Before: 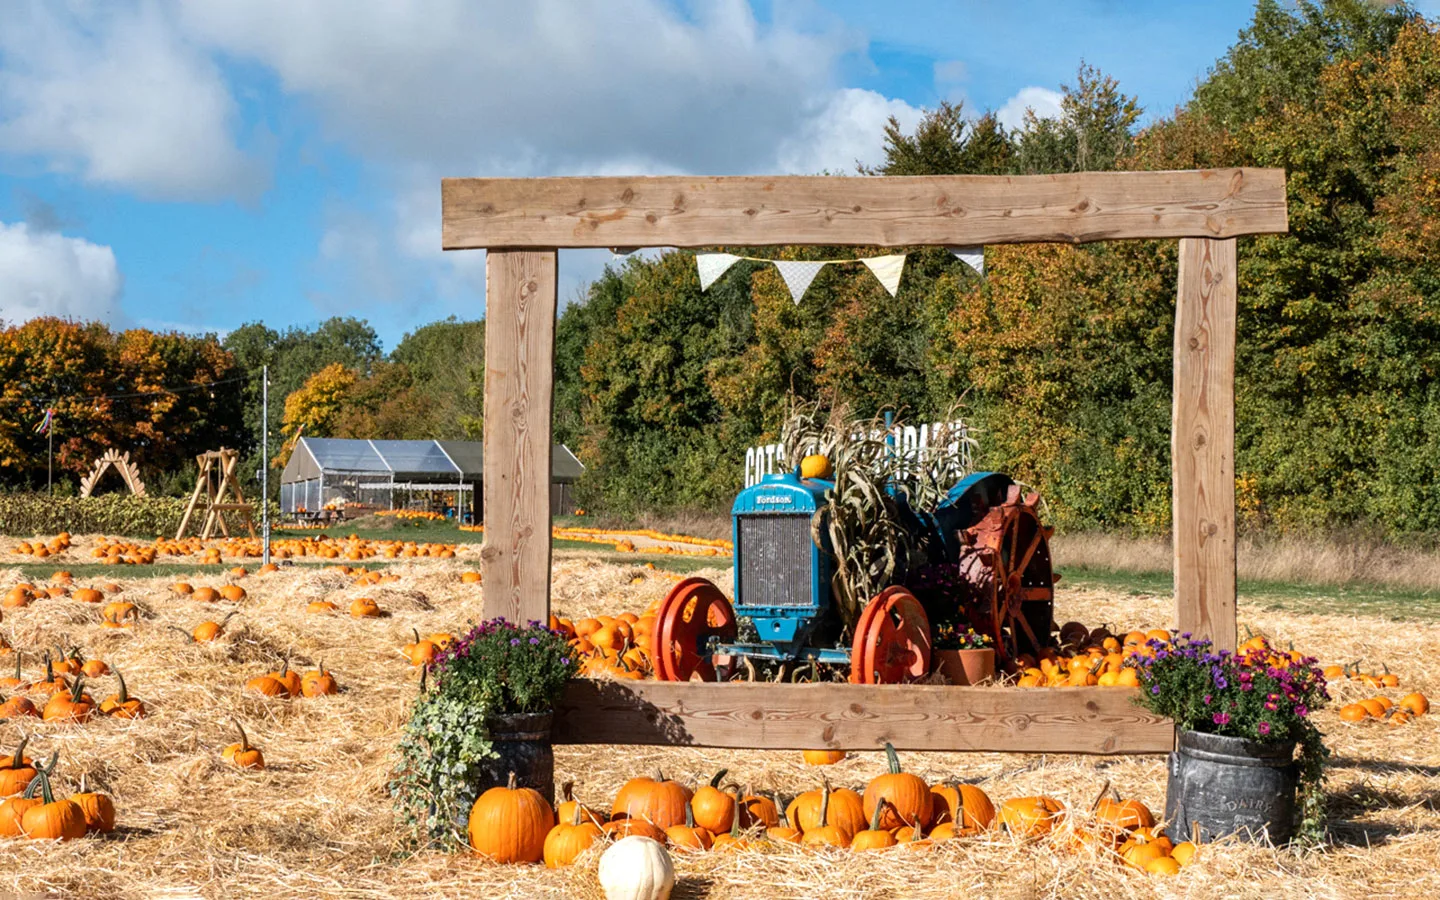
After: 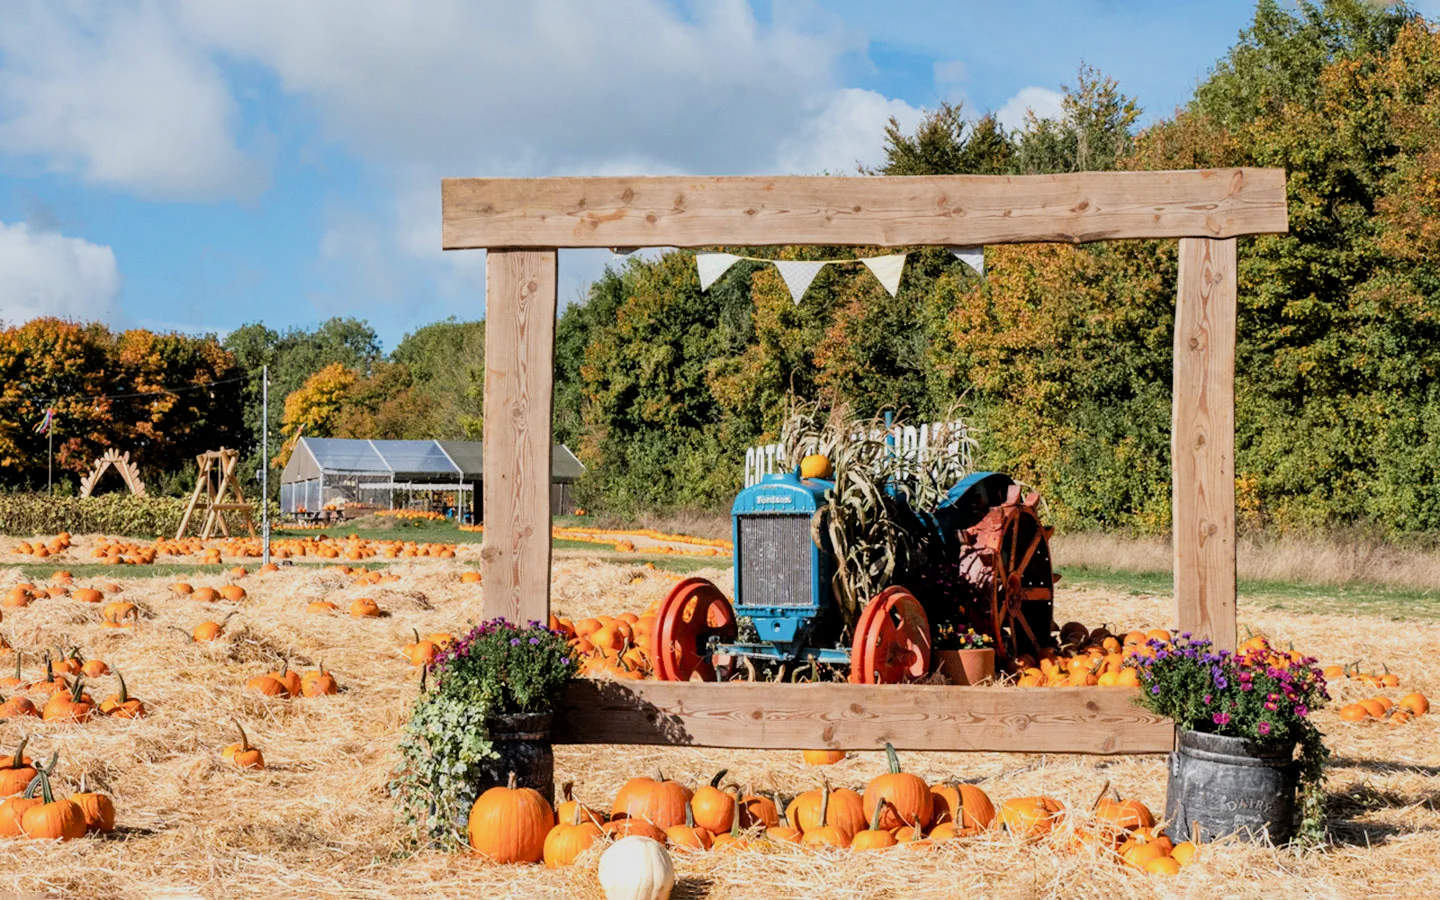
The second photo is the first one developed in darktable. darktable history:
filmic rgb: black relative exposure -7.65 EV, white relative exposure 4.56 EV, hardness 3.61, contrast 0.99
exposure: black level correction 0.001, exposure 0.5 EV, compensate exposure bias true, compensate highlight preservation false
